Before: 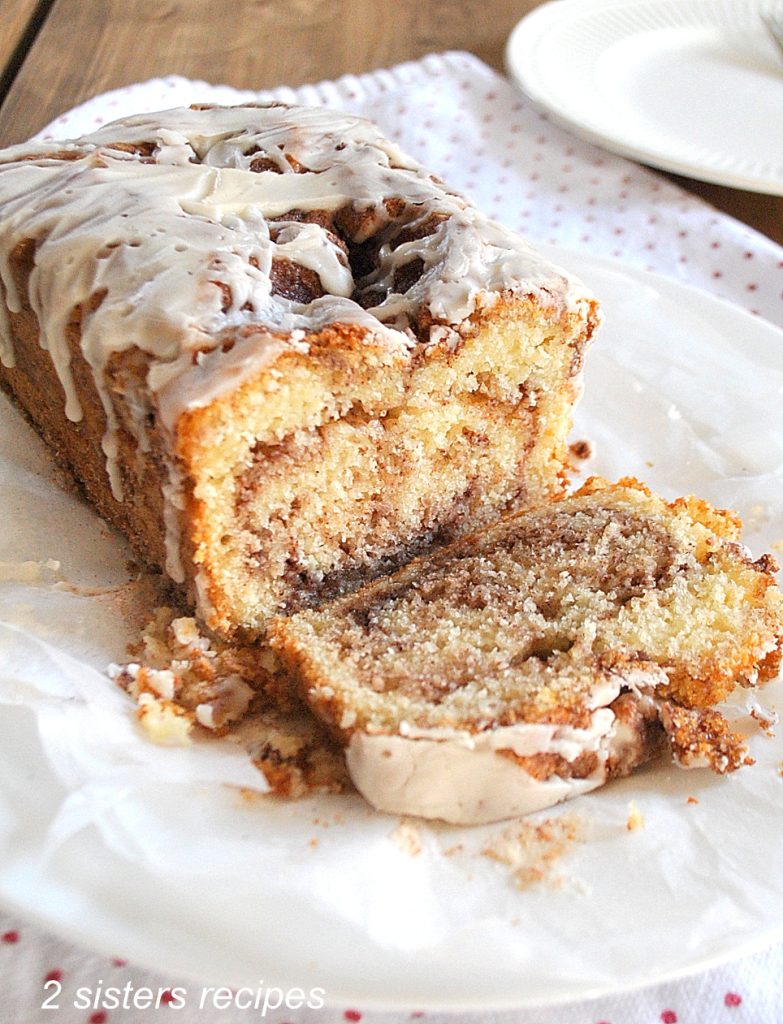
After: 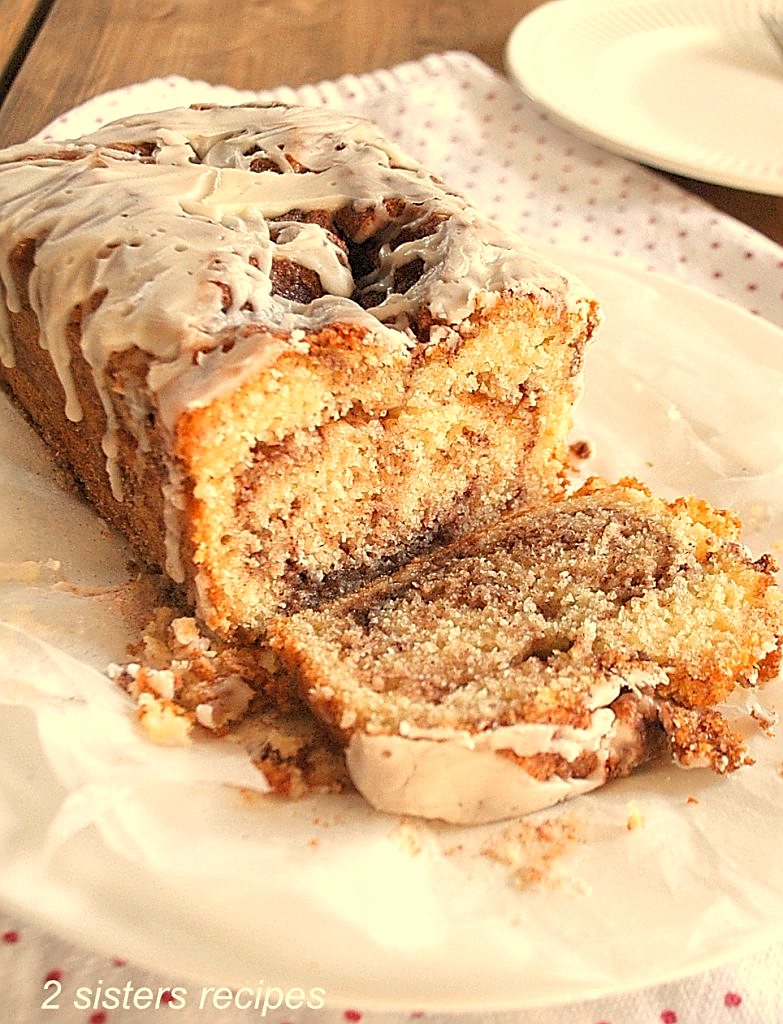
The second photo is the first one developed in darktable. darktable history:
sharpen: on, module defaults
shadows and highlights: shadows 25, highlights -25
white balance: red 1.123, blue 0.83
